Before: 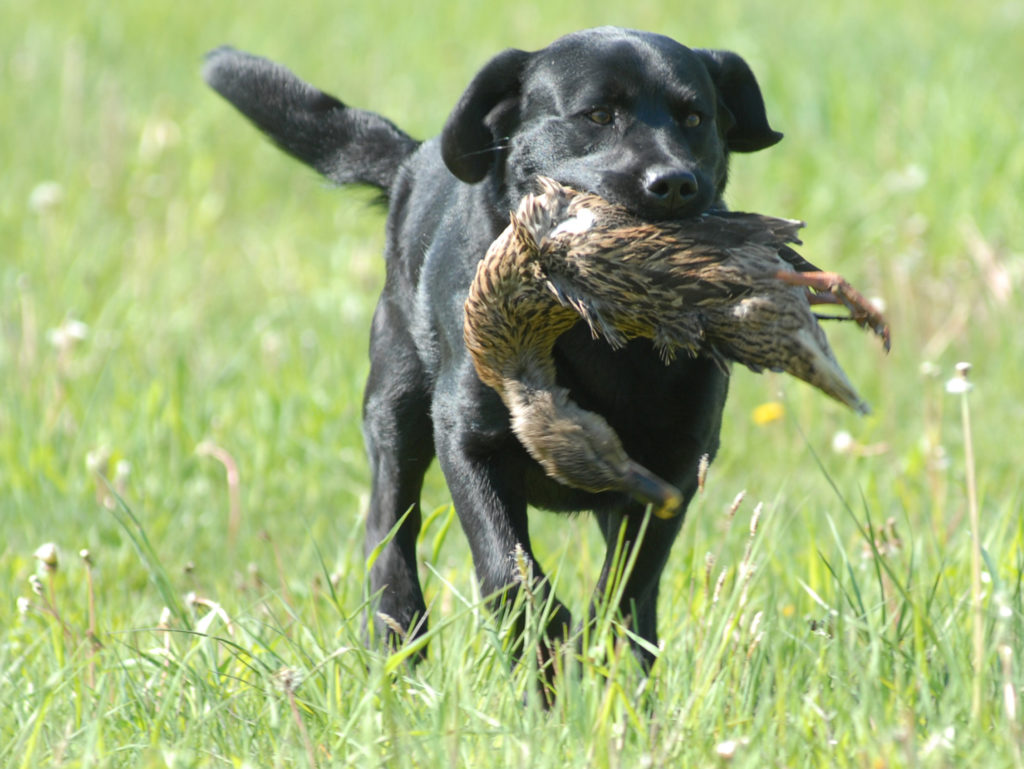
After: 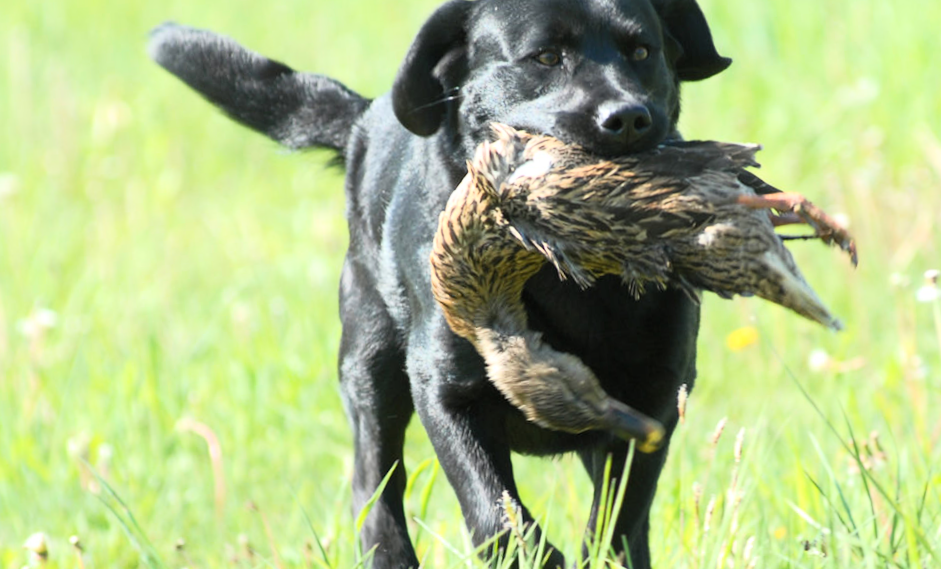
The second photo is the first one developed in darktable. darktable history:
rotate and perspective: rotation -5°, crop left 0.05, crop right 0.952, crop top 0.11, crop bottom 0.89
base curve: curves: ch0 [(0, 0) (0.005, 0.002) (0.193, 0.295) (0.399, 0.664) (0.75, 0.928) (1, 1)]
crop and rotate: angle 0.2°, left 0.275%, right 3.127%, bottom 14.18%
